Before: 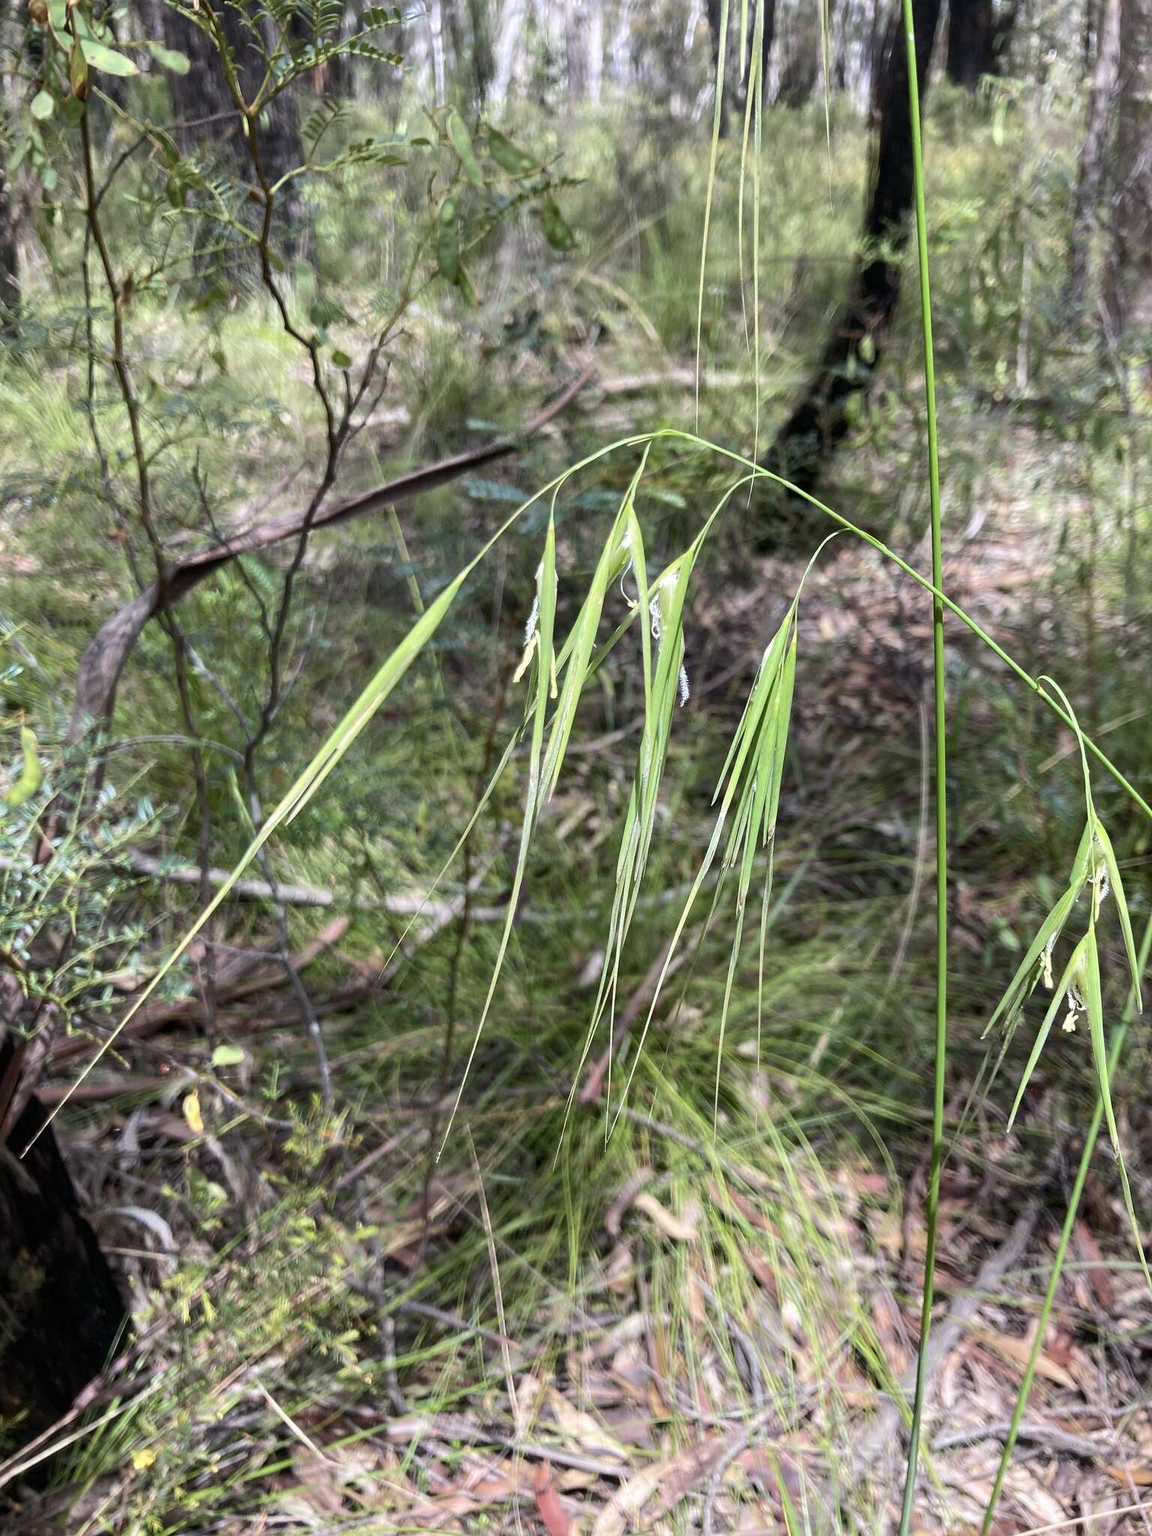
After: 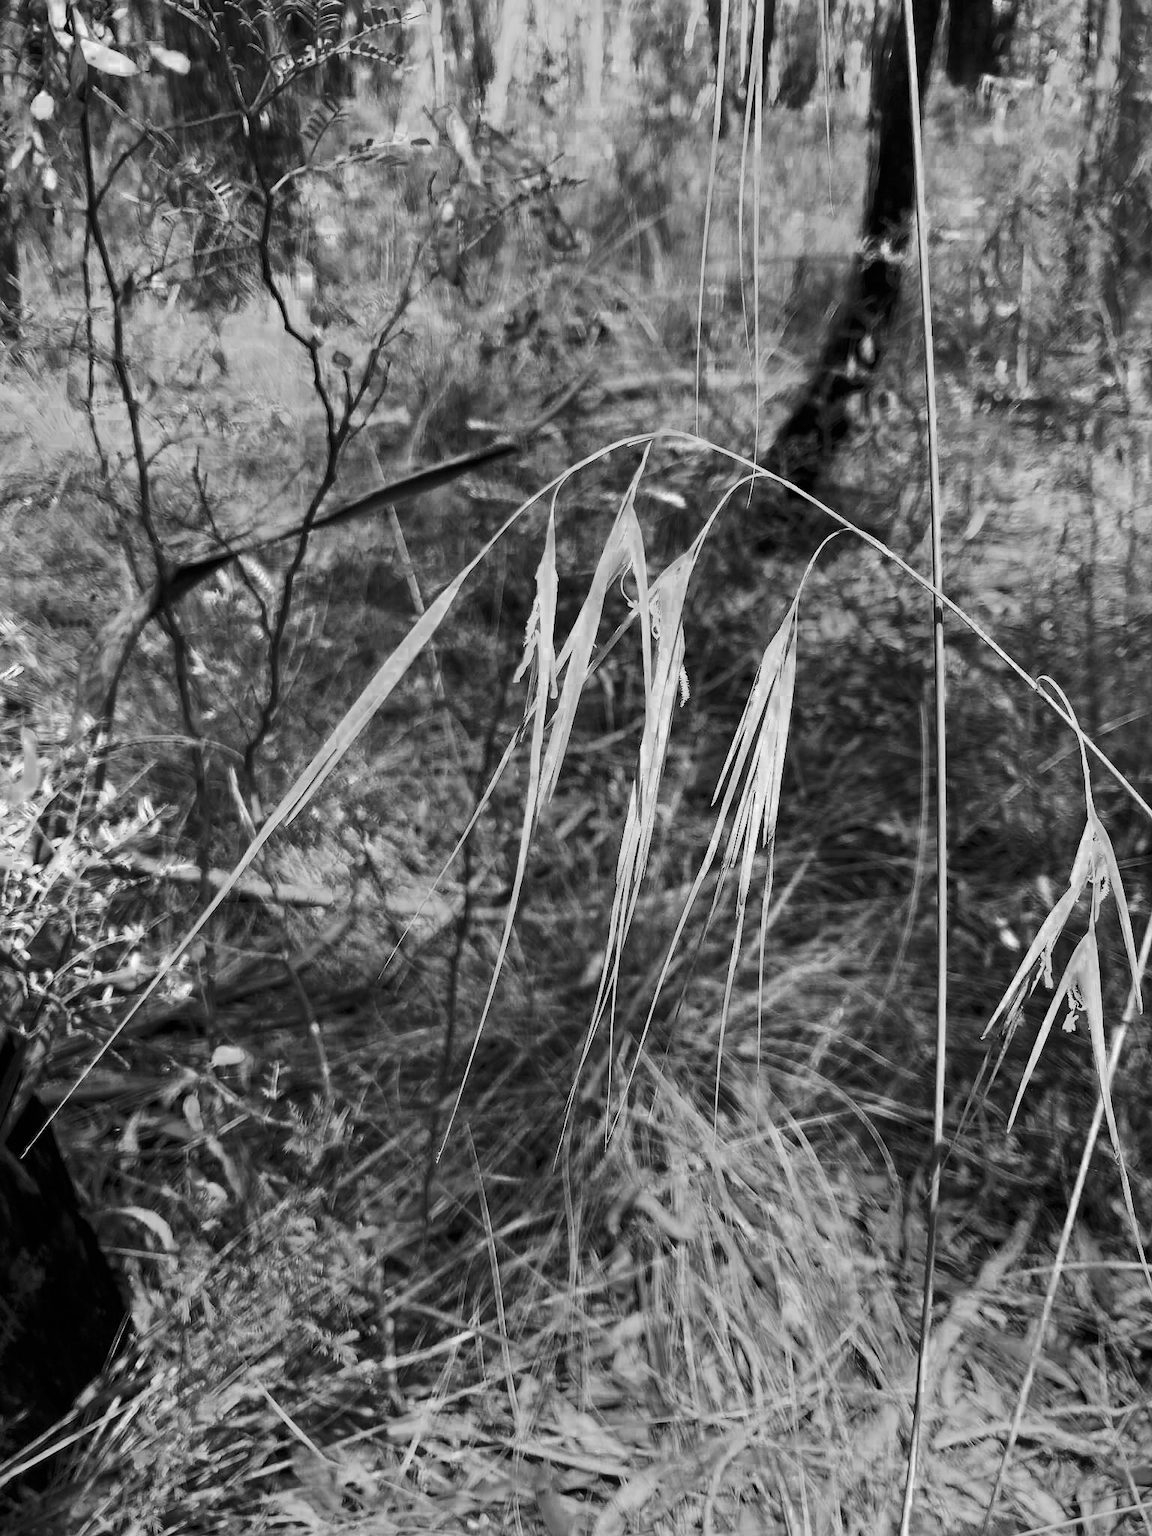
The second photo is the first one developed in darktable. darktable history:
color zones: curves: ch0 [(0.002, 0.429) (0.121, 0.212) (0.198, 0.113) (0.276, 0.344) (0.331, 0.541) (0.41, 0.56) (0.482, 0.289) (0.619, 0.227) (0.721, 0.18) (0.821, 0.435) (0.928, 0.555) (1, 0.587)]; ch1 [(0, 0) (0.143, 0) (0.286, 0) (0.429, 0) (0.571, 0) (0.714, 0) (0.857, 0)]
color correction: highlights a* 1.37, highlights b* 17.14
sharpen: radius 1.049, threshold 1.095
tone curve: curves: ch0 [(0, 0) (0.004, 0.001) (0.133, 0.078) (0.325, 0.241) (0.832, 0.917) (1, 1)], preserve colors none
